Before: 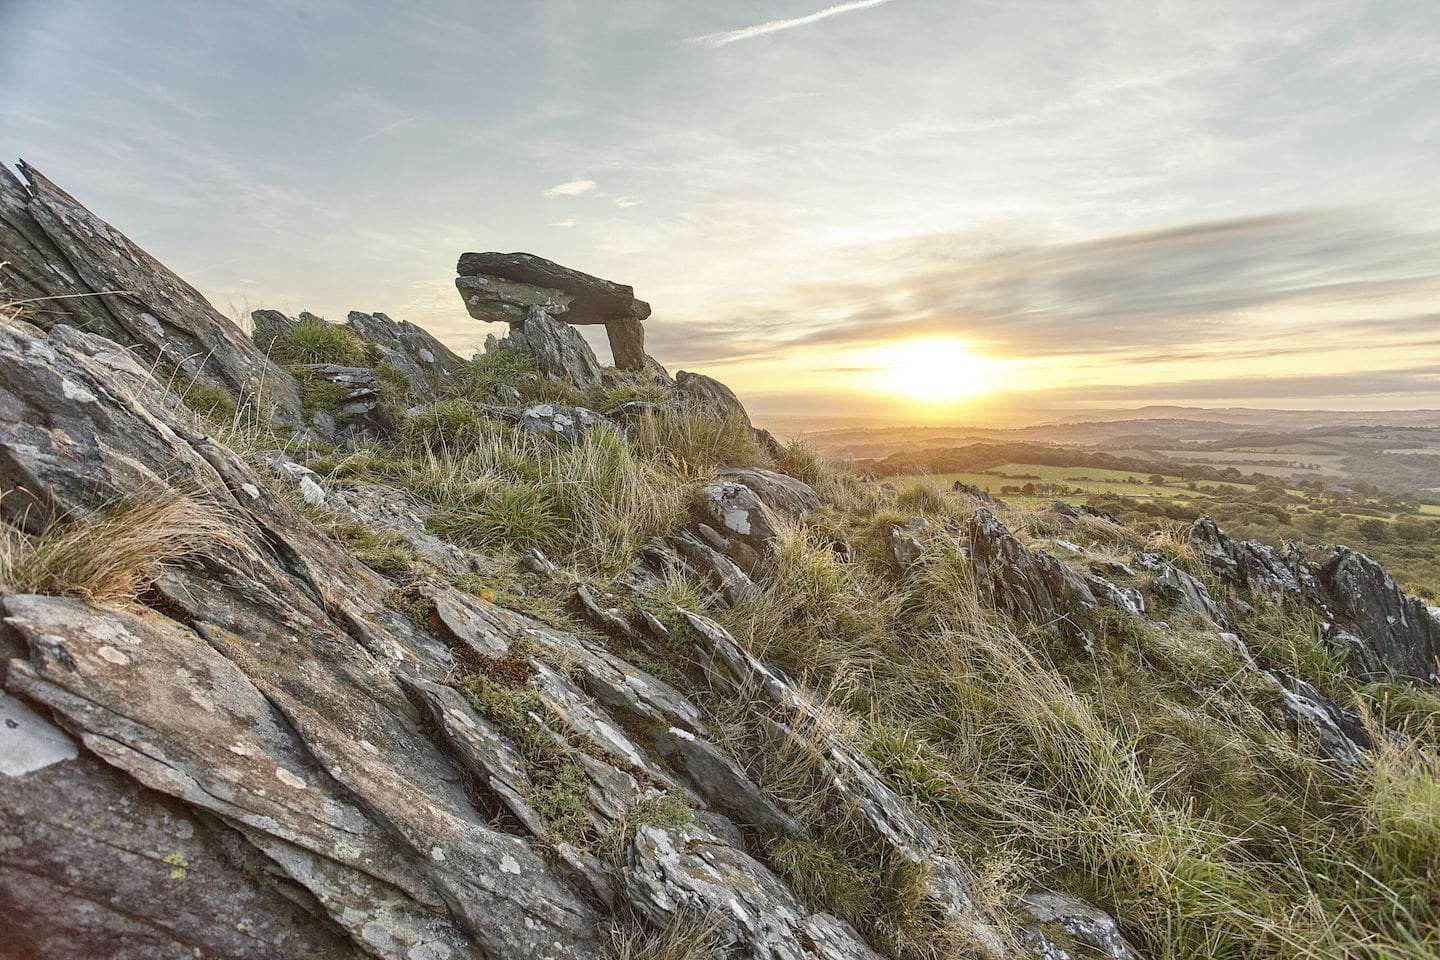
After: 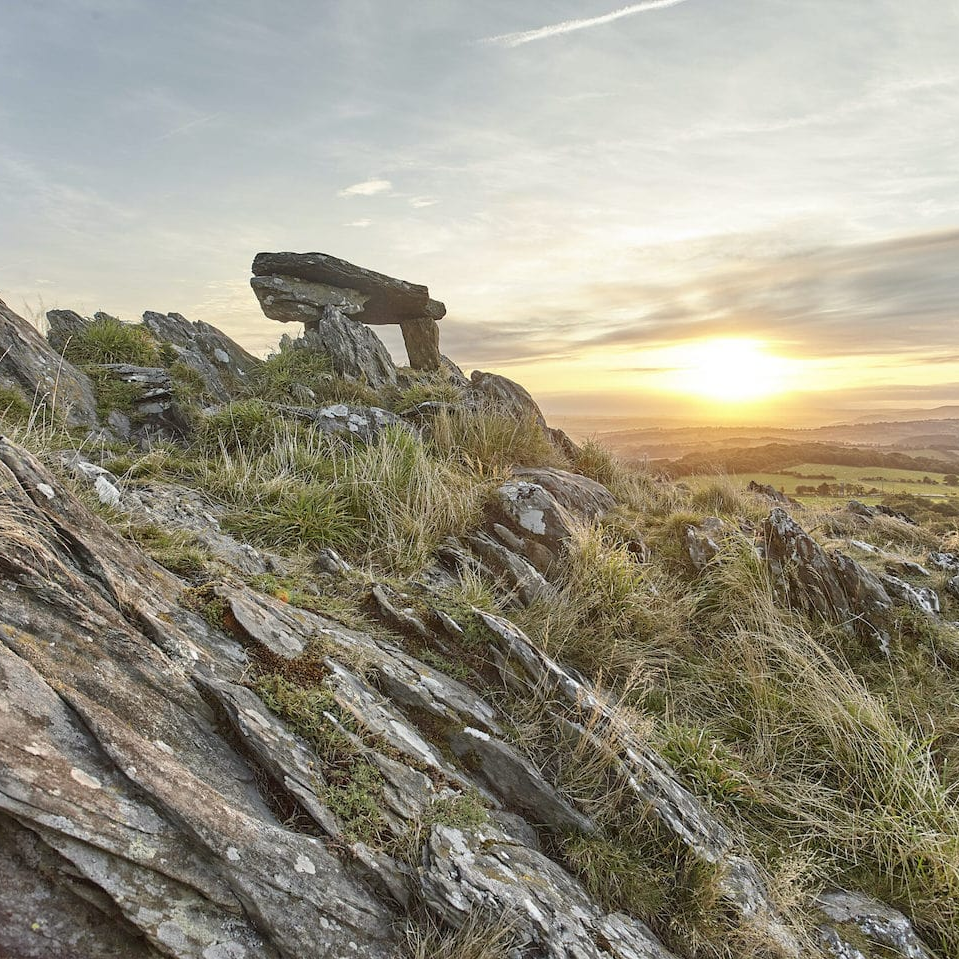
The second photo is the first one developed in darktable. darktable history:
crop and rotate: left 14.292%, right 19.041%
white balance: red 1, blue 1
